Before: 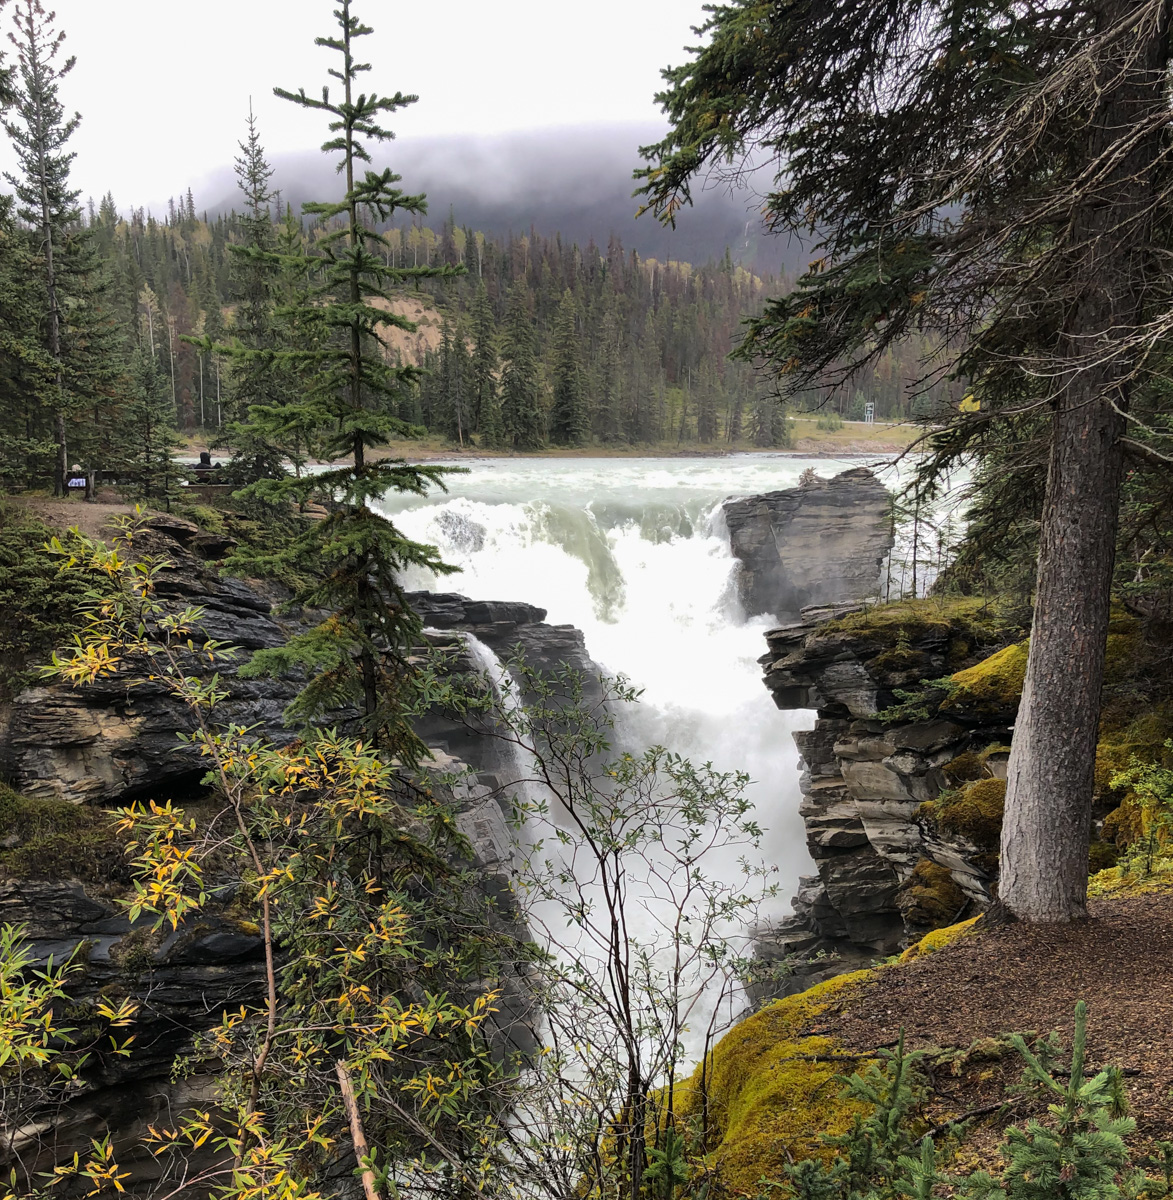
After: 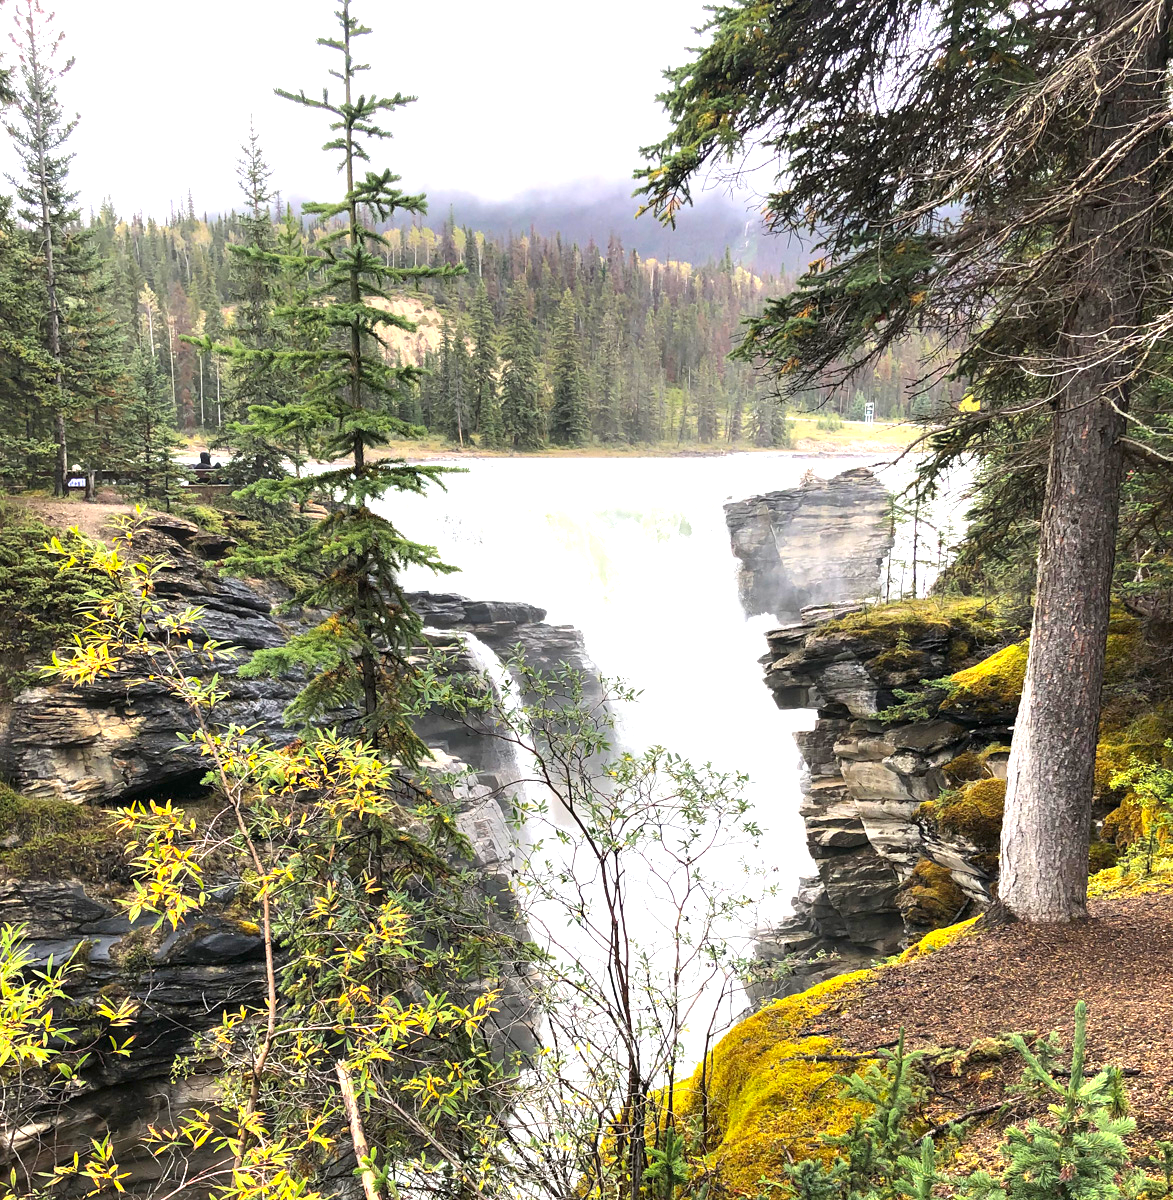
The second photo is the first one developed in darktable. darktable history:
tone equalizer: on, module defaults
contrast brightness saturation: contrast 0.04, saturation 0.16
base curve: preserve colors none
exposure: black level correction 0, exposure 1.5 EV, compensate exposure bias true, compensate highlight preservation false
